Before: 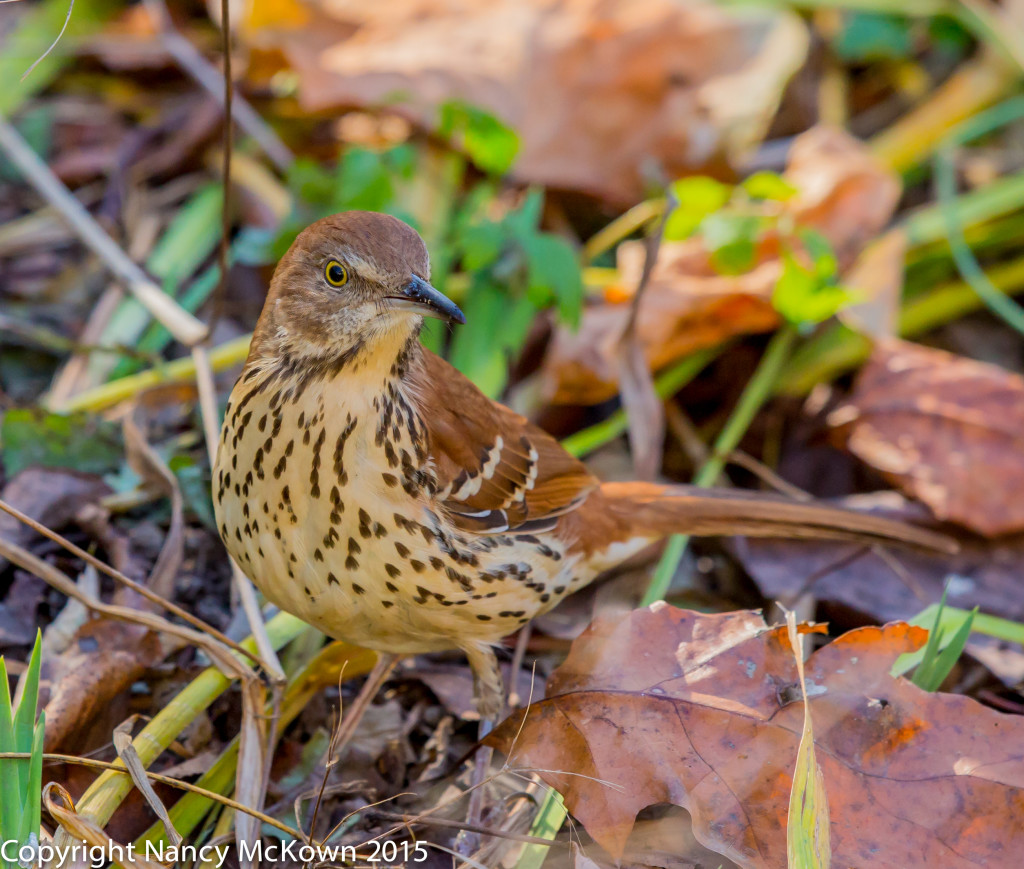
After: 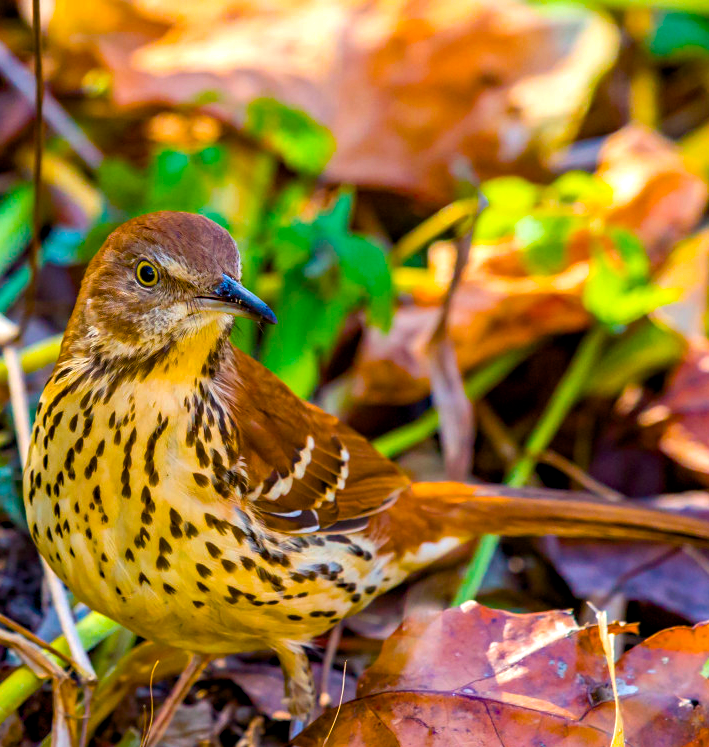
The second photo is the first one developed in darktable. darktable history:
crop: left 18.479%, right 12.2%, bottom 13.971%
haze removal: compatibility mode true, adaptive false
color balance rgb: linear chroma grading › global chroma 9%, perceptual saturation grading › global saturation 36%, perceptual saturation grading › shadows 35%, perceptual brilliance grading › global brilliance 21.21%, perceptual brilliance grading › shadows -35%, global vibrance 21.21%
